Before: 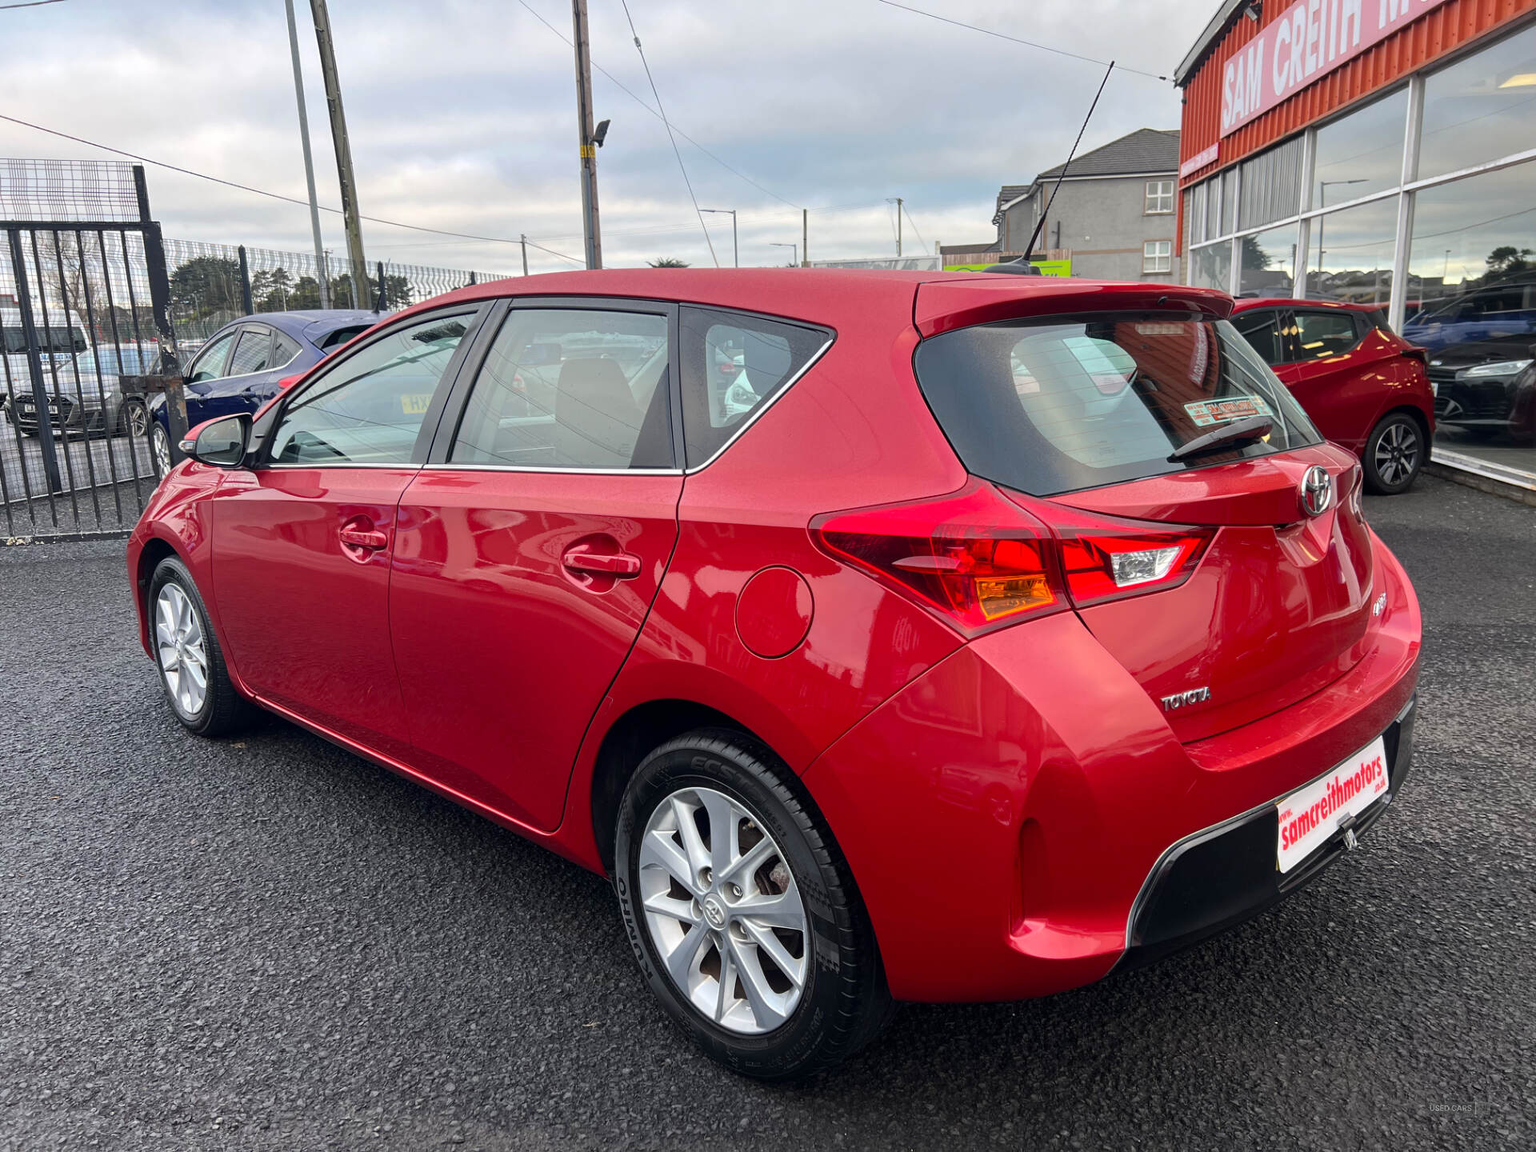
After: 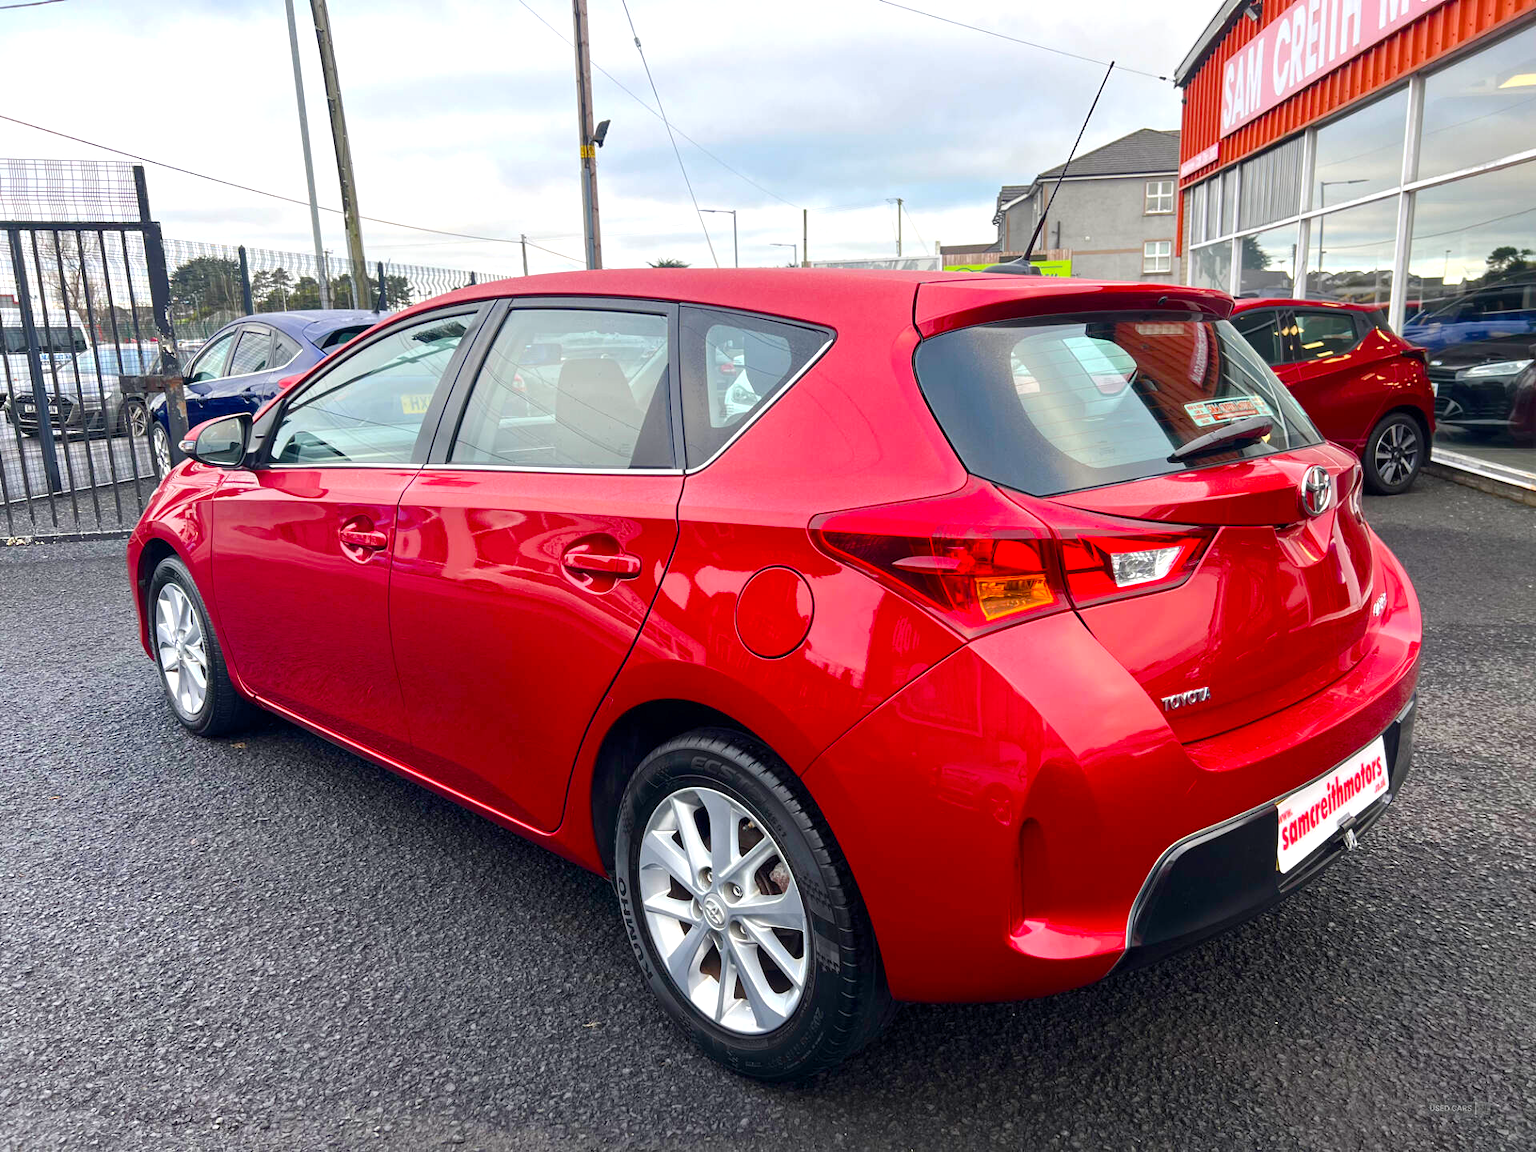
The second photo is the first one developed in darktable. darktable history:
color balance rgb: perceptual saturation grading › global saturation 20%, perceptual saturation grading › highlights -24.917%, perceptual saturation grading › shadows 50.025%, global vibrance 20%
exposure: black level correction 0, exposure 0.499 EV, compensate exposure bias true, compensate highlight preservation false
